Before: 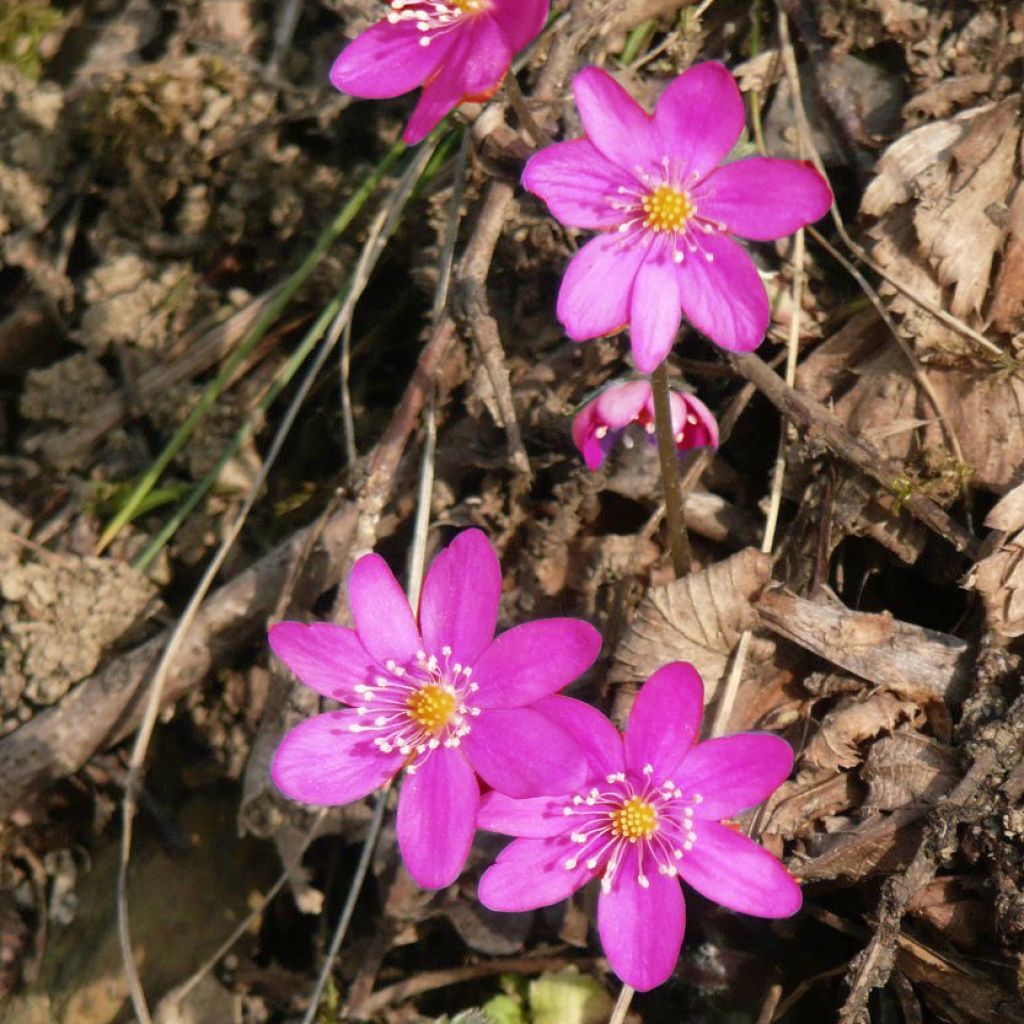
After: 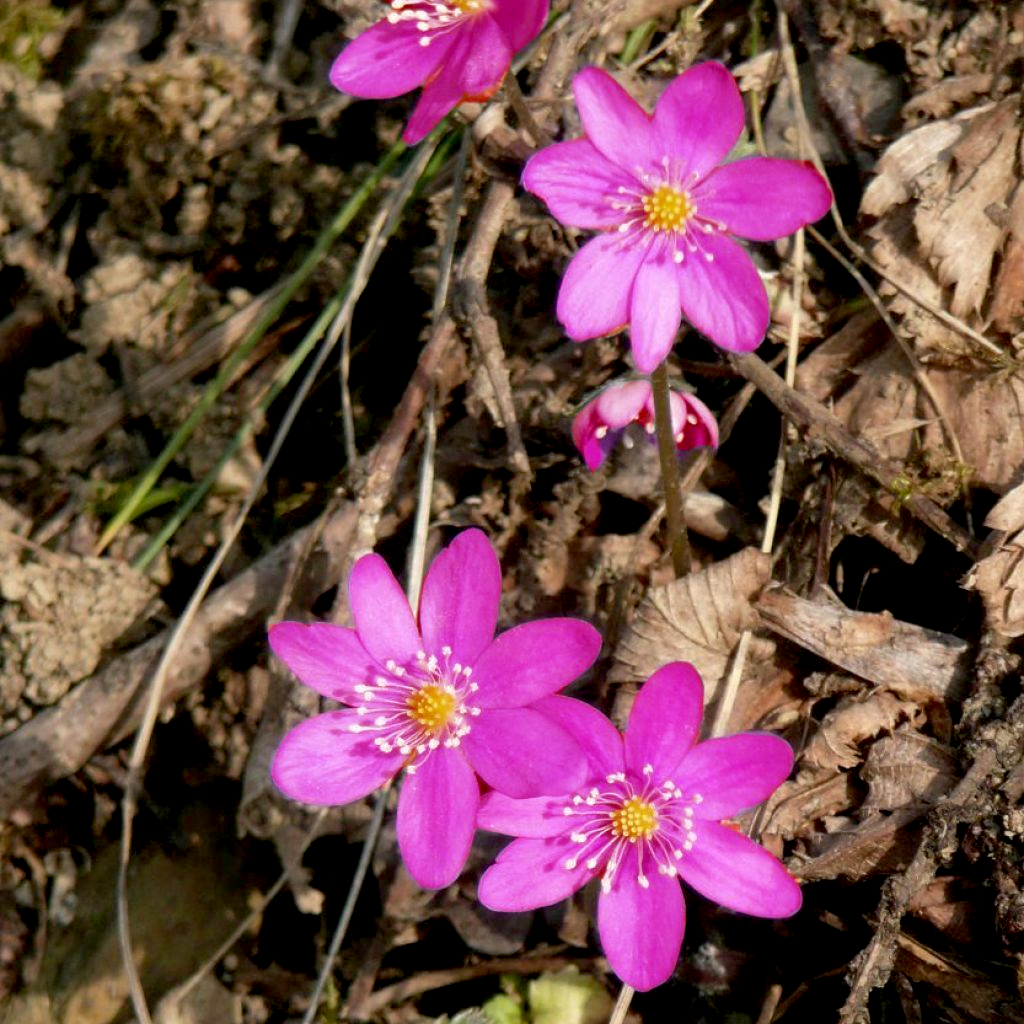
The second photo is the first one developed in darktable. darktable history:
exposure: black level correction 0.01, exposure 0.007 EV, compensate highlight preservation false
